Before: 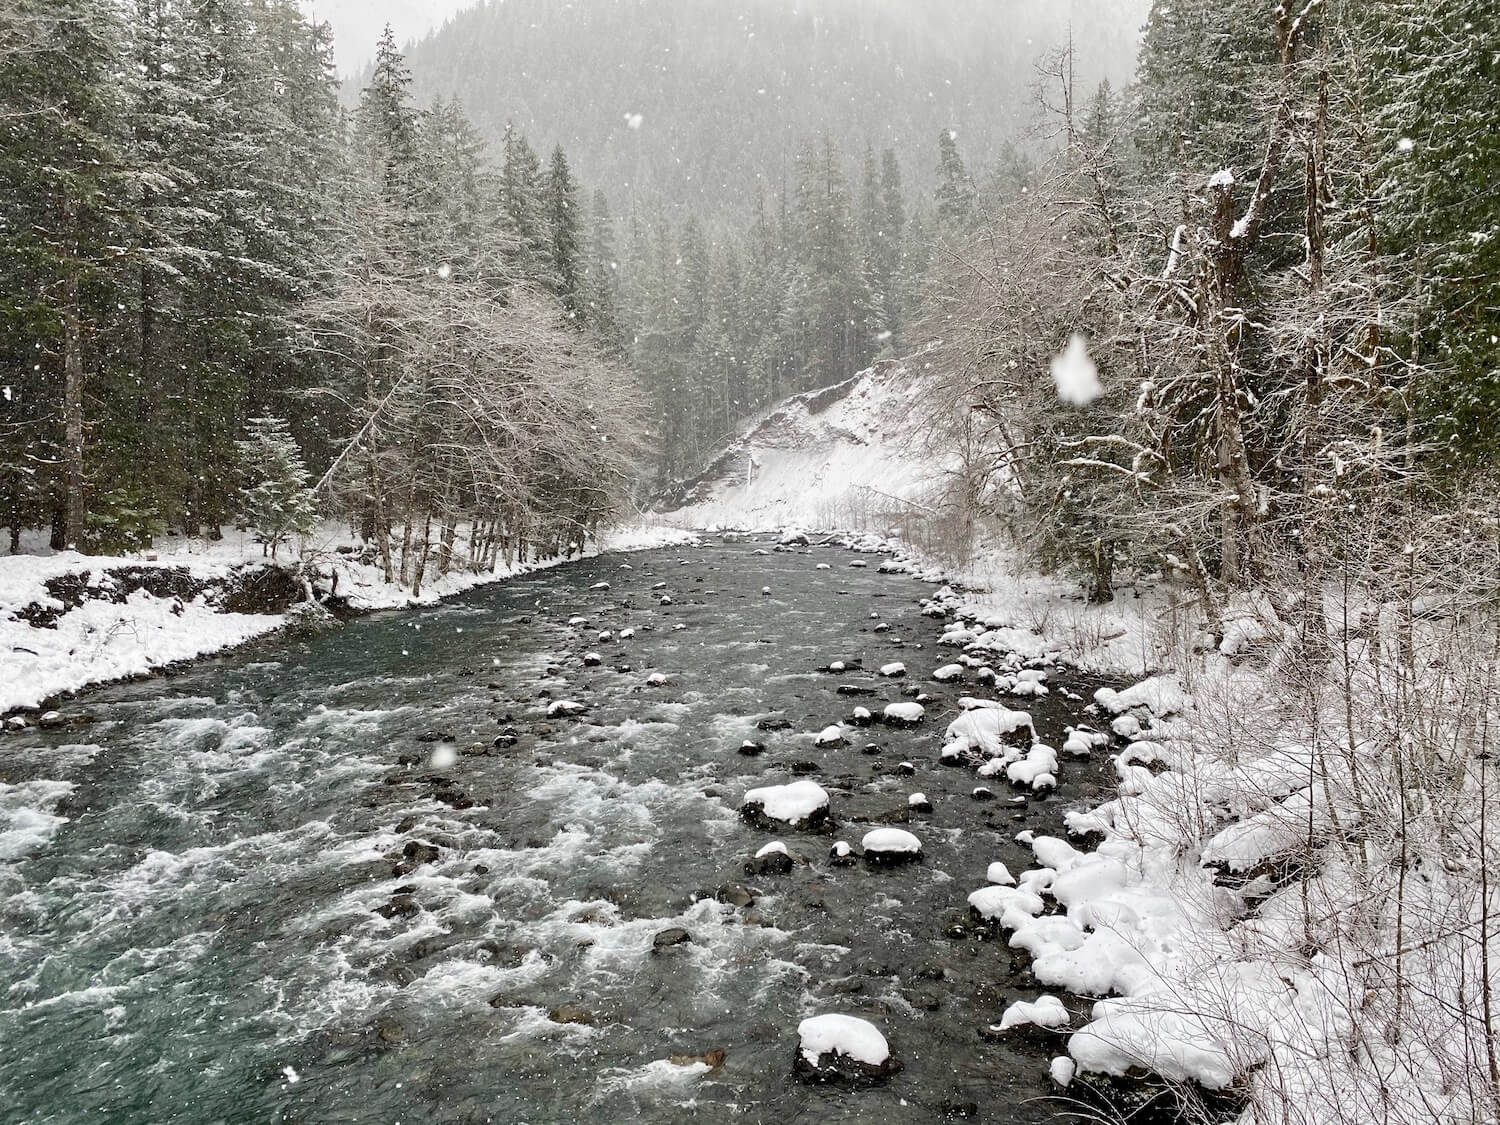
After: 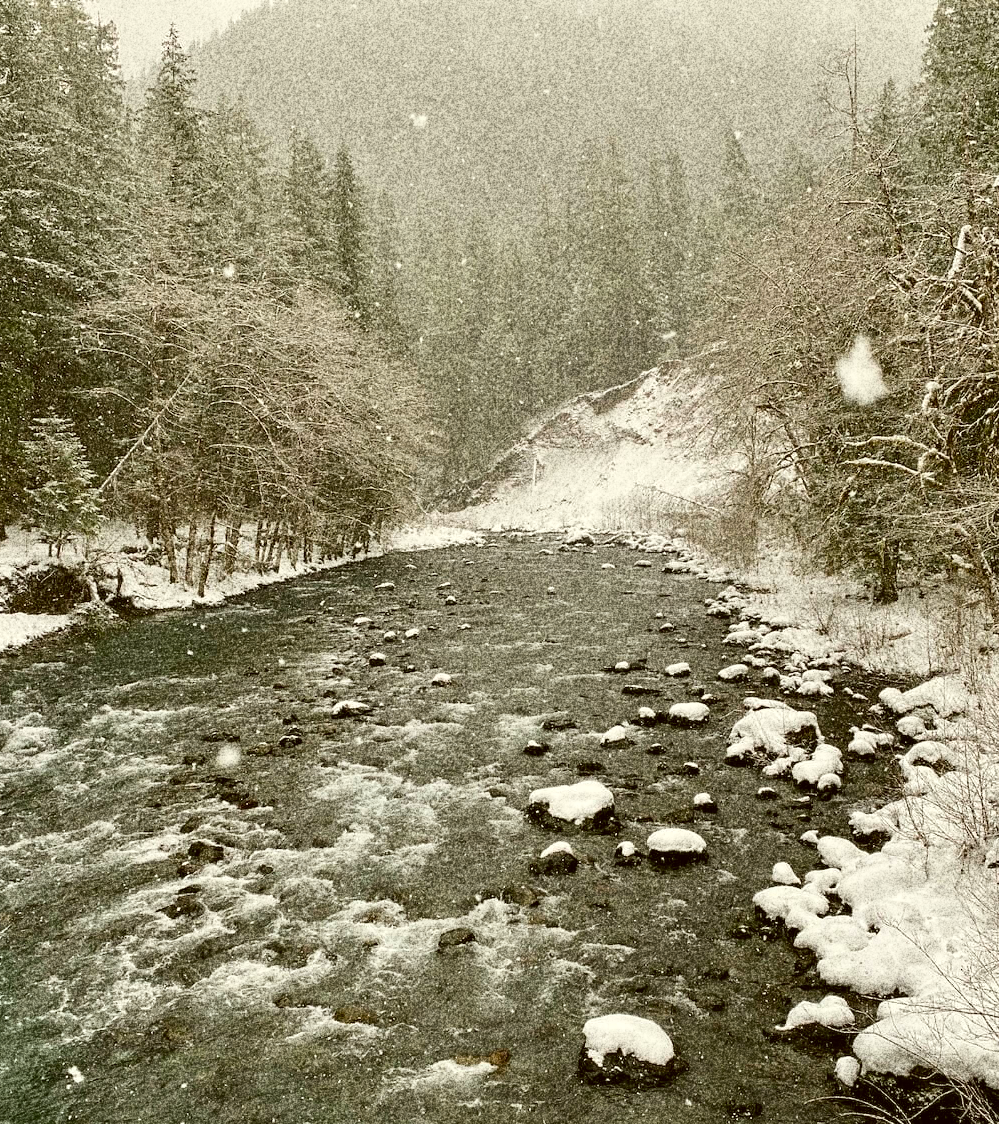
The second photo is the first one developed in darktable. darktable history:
crop and rotate: left 14.385%, right 18.948%
levels: levels [0, 0.492, 0.984]
color correction: highlights a* -1.43, highlights b* 10.12, shadows a* 0.395, shadows b* 19.35
grain: coarseness 30.02 ISO, strength 100%
